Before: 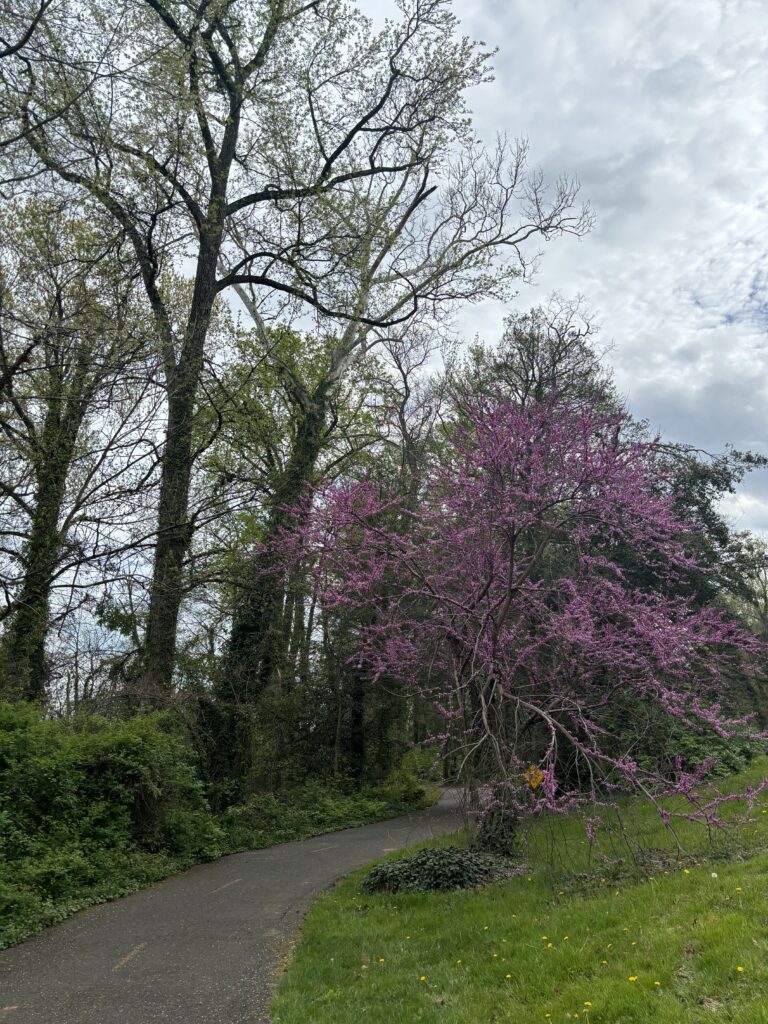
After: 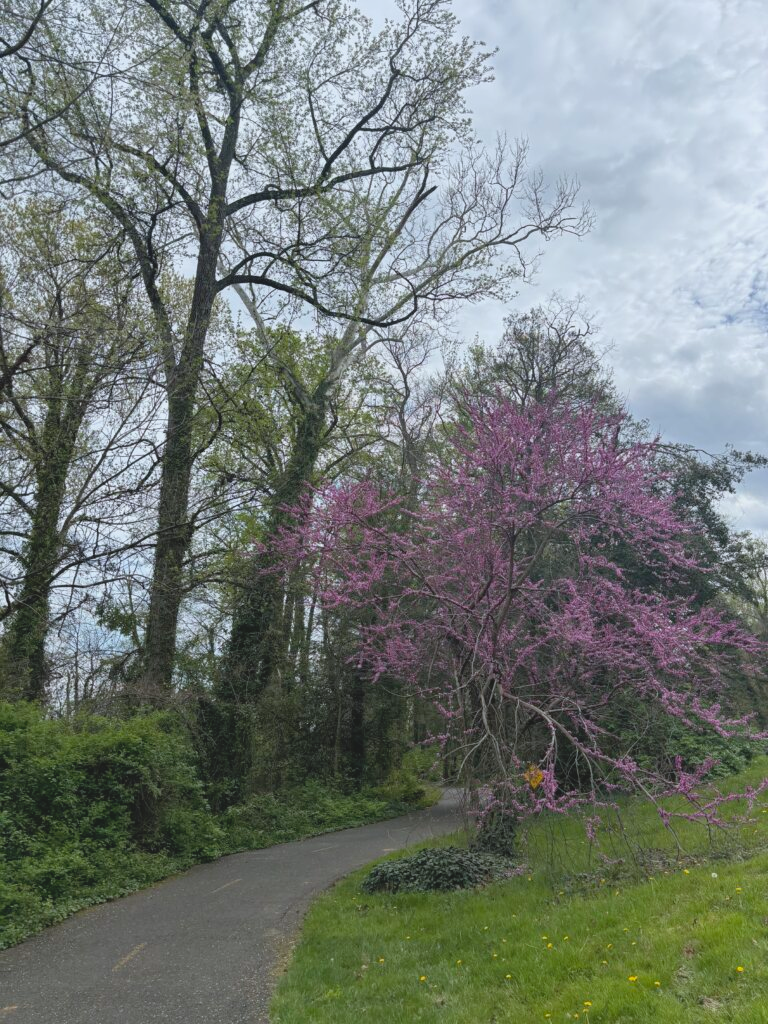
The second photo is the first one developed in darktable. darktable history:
contrast brightness saturation: contrast -0.15, brightness 0.05, saturation -0.12
white balance: red 0.983, blue 1.036
